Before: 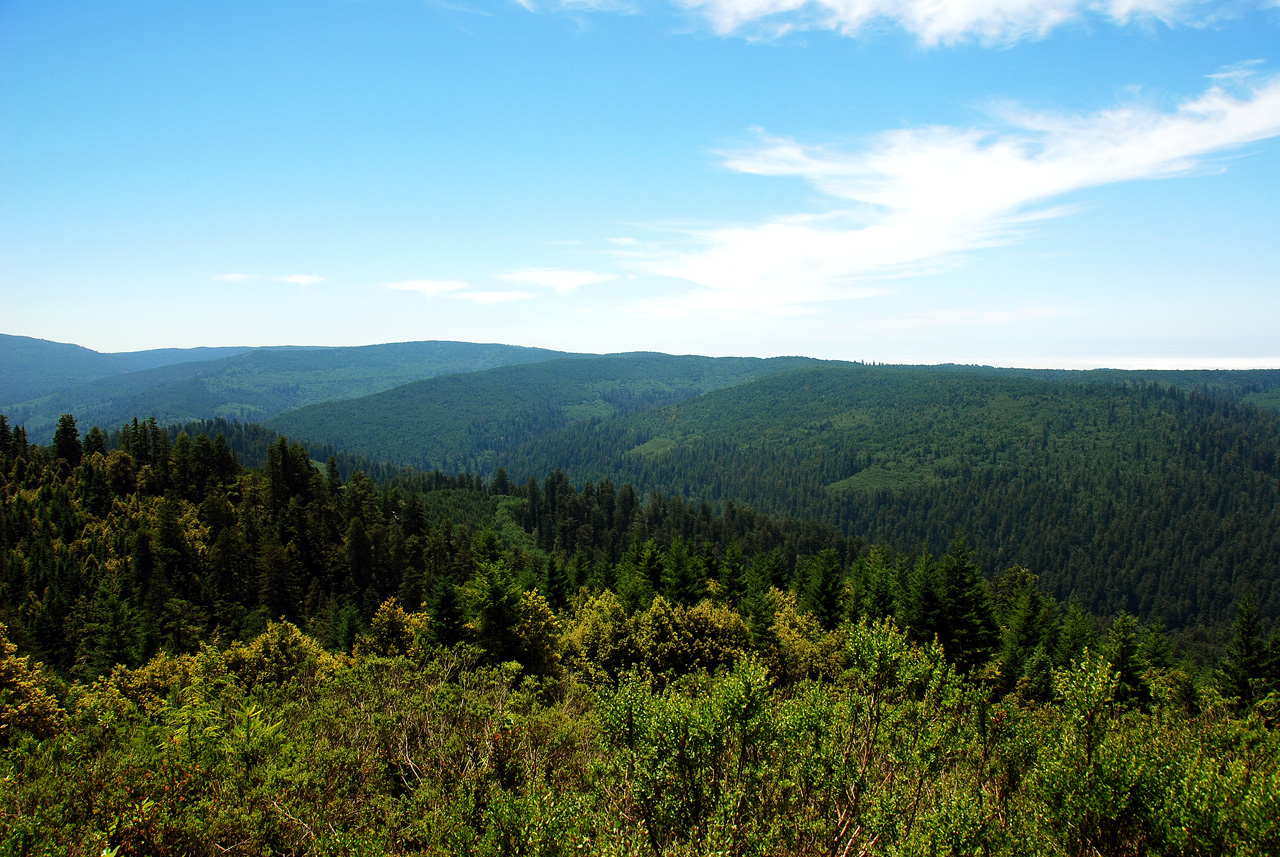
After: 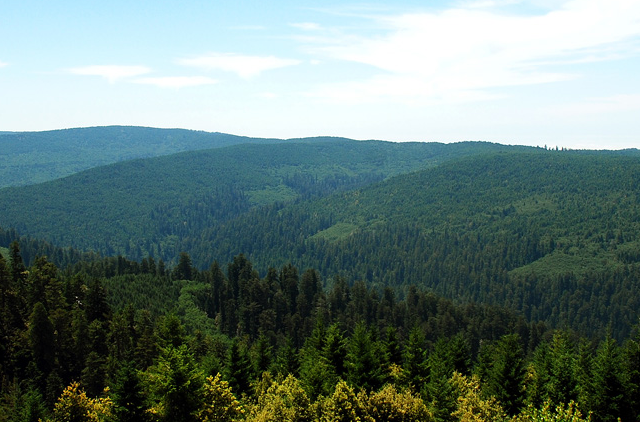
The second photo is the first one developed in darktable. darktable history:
crop: left 24.831%, top 25.166%, right 25.158%, bottom 25.511%
